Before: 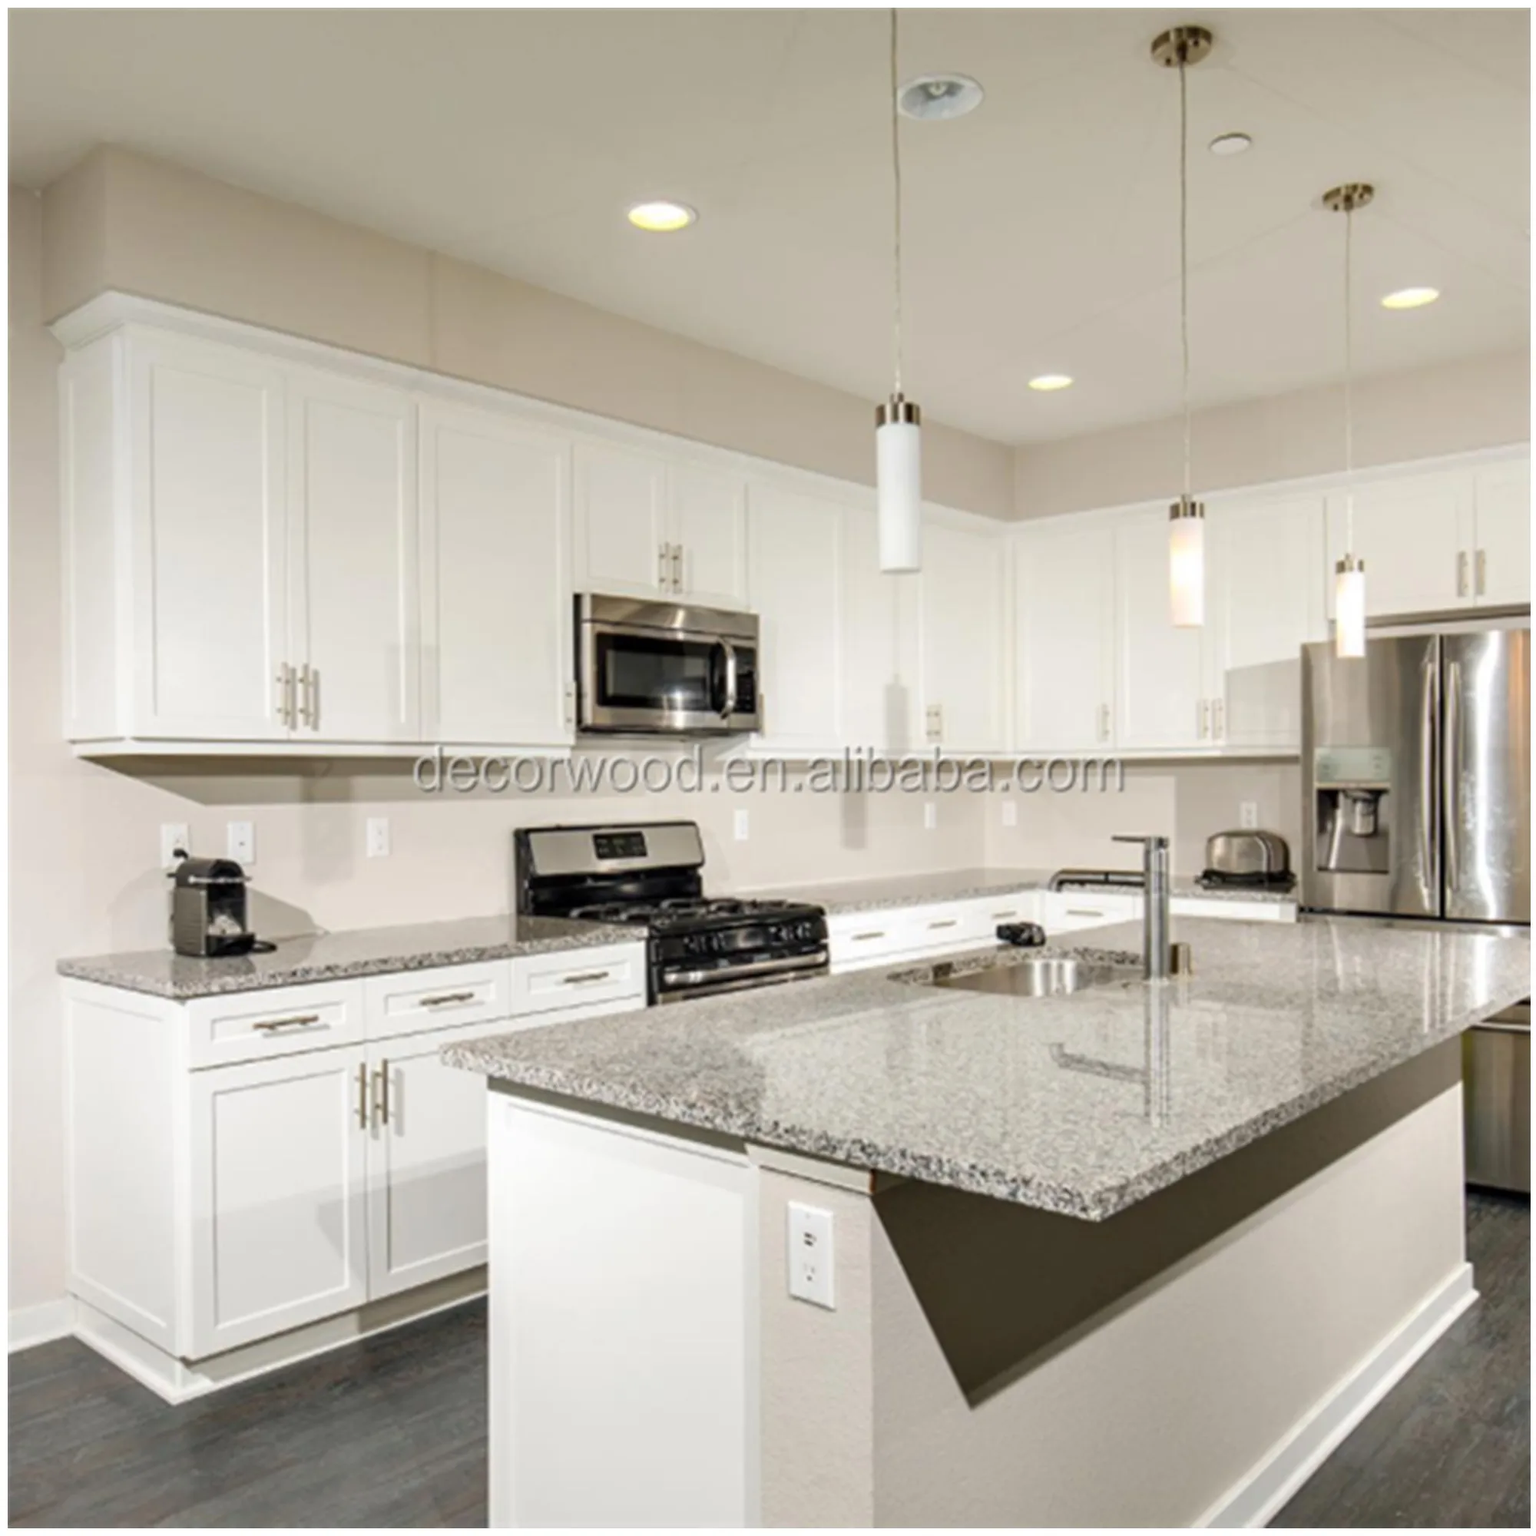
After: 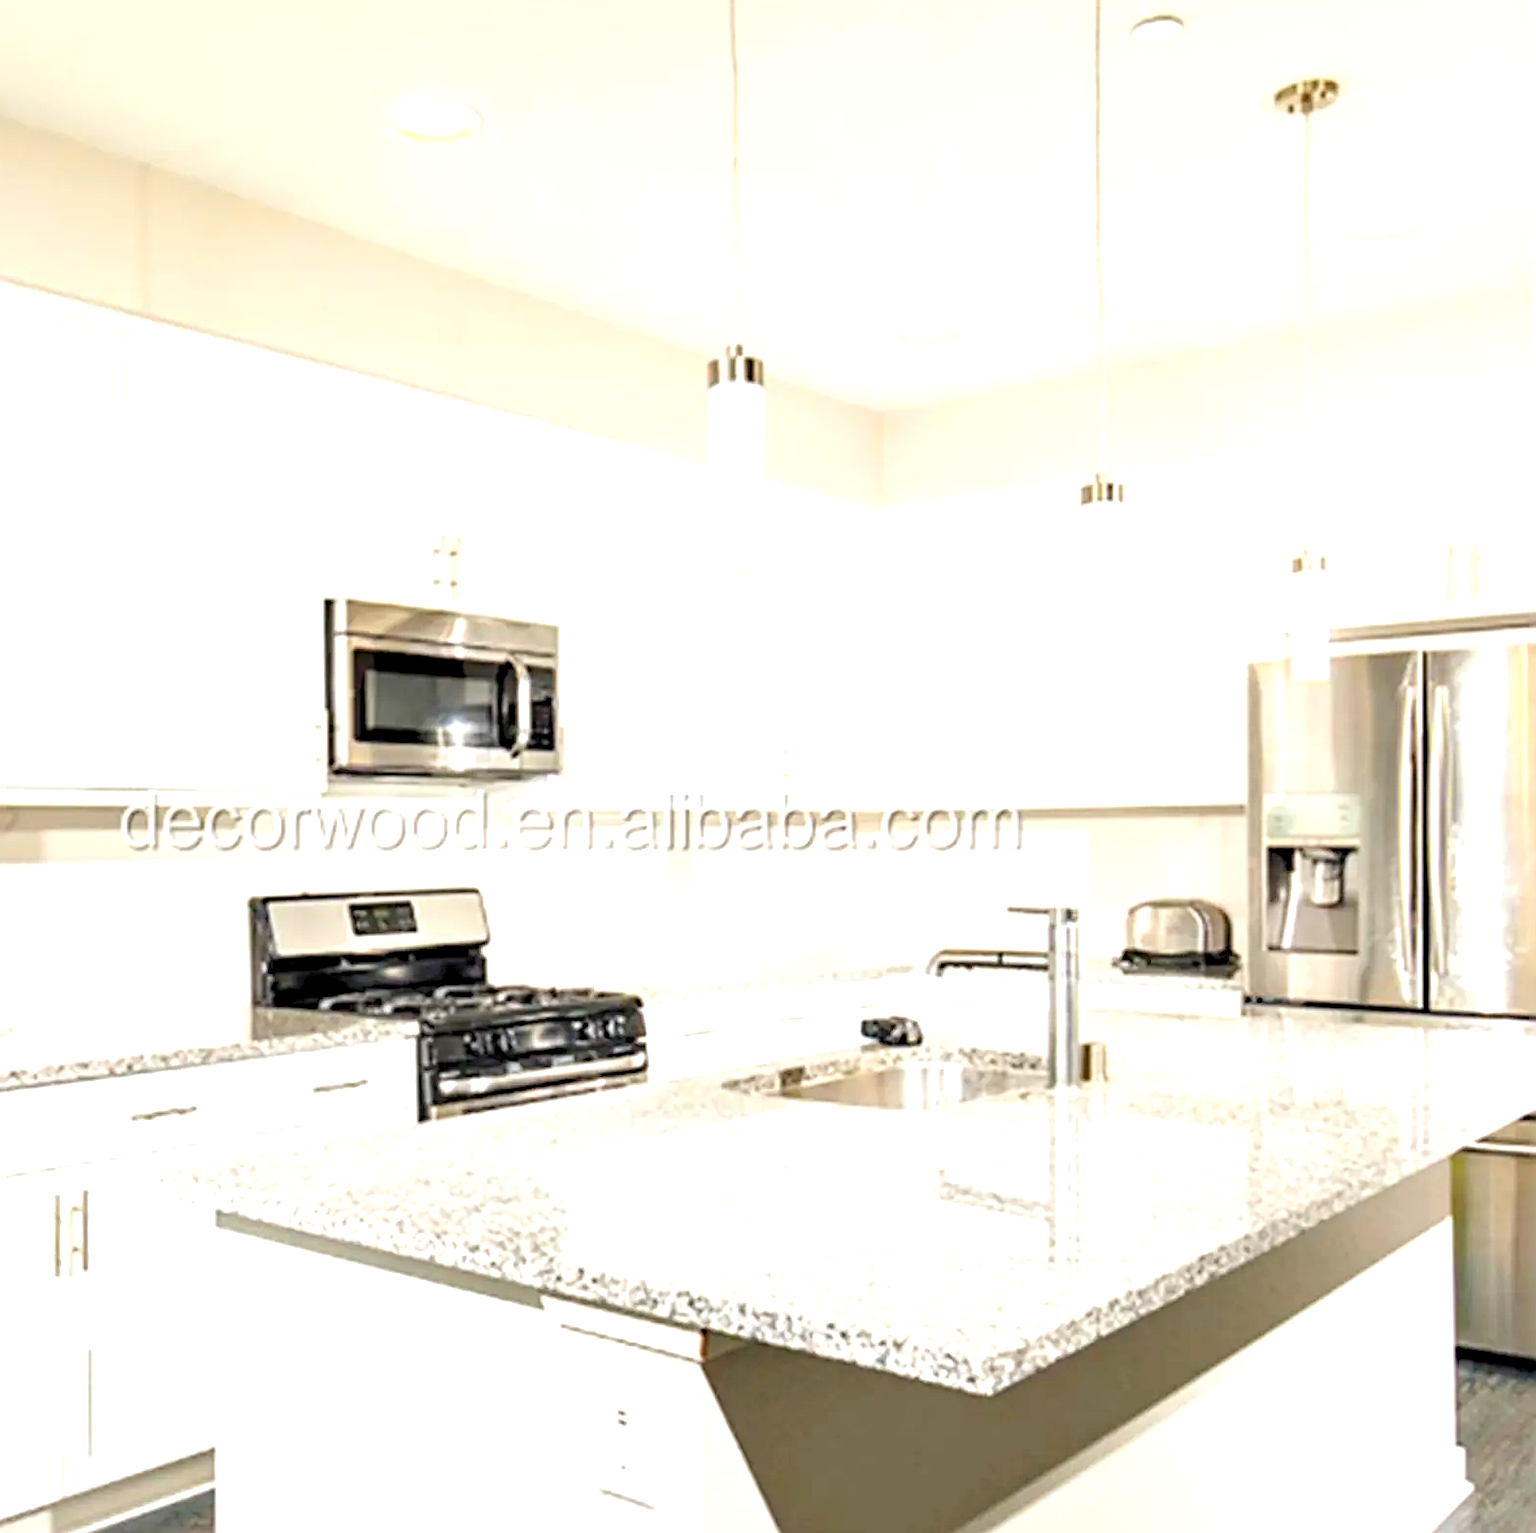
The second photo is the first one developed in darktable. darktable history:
sharpen: radius 2.543, amount 0.636
levels: black 3.83%, white 90.64%, levels [0.044, 0.416, 0.908]
crop and rotate: left 20.74%, top 7.912%, right 0.375%, bottom 13.378%
exposure: black level correction 0, exposure 1 EV, compensate exposure bias true, compensate highlight preservation false
